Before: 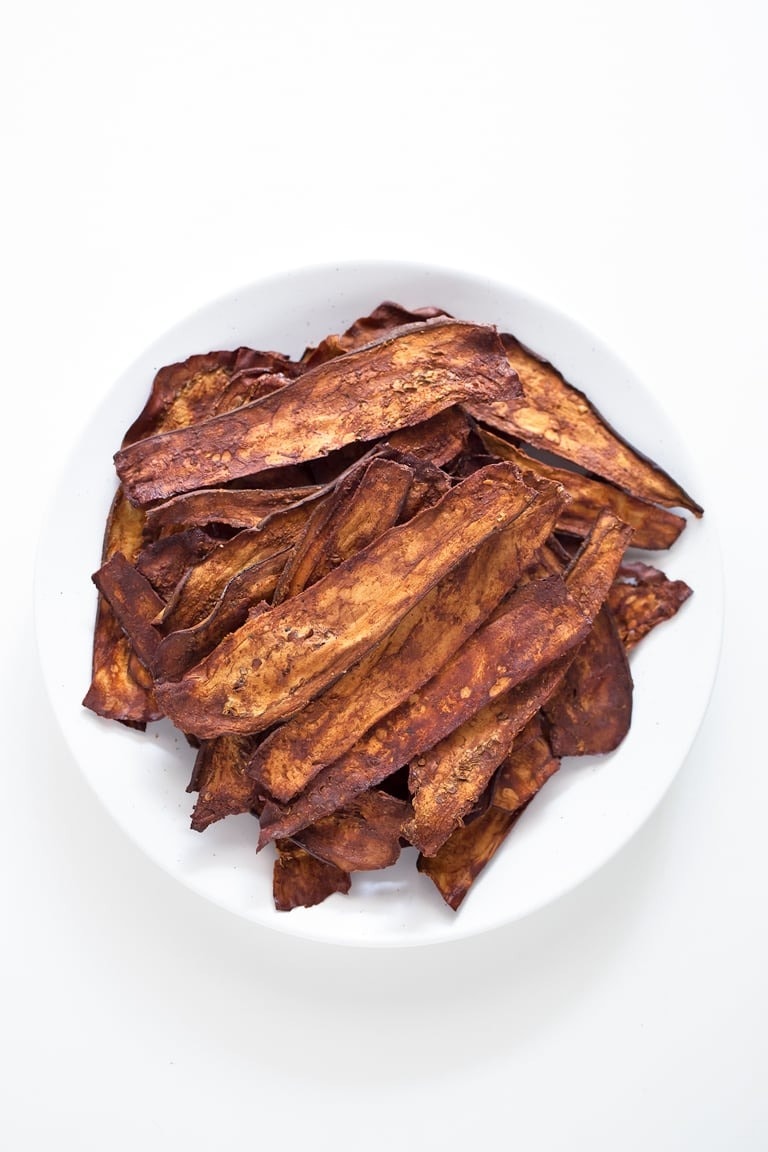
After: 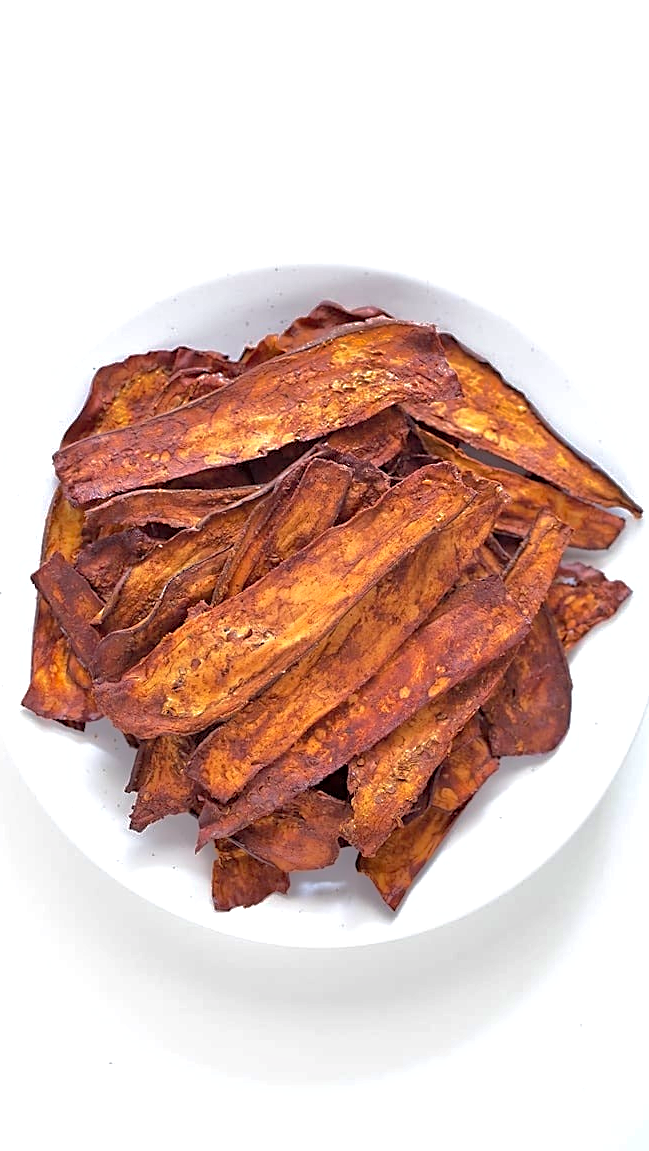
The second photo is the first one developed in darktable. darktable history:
shadows and highlights: shadows 39.29, highlights -60.06
exposure: exposure 0.2 EV, compensate exposure bias true, compensate highlight preservation false
crop: left 7.95%, right 7.474%
haze removal: compatibility mode true, adaptive false
contrast brightness saturation: brightness 0.087, saturation 0.191
sharpen: on, module defaults
